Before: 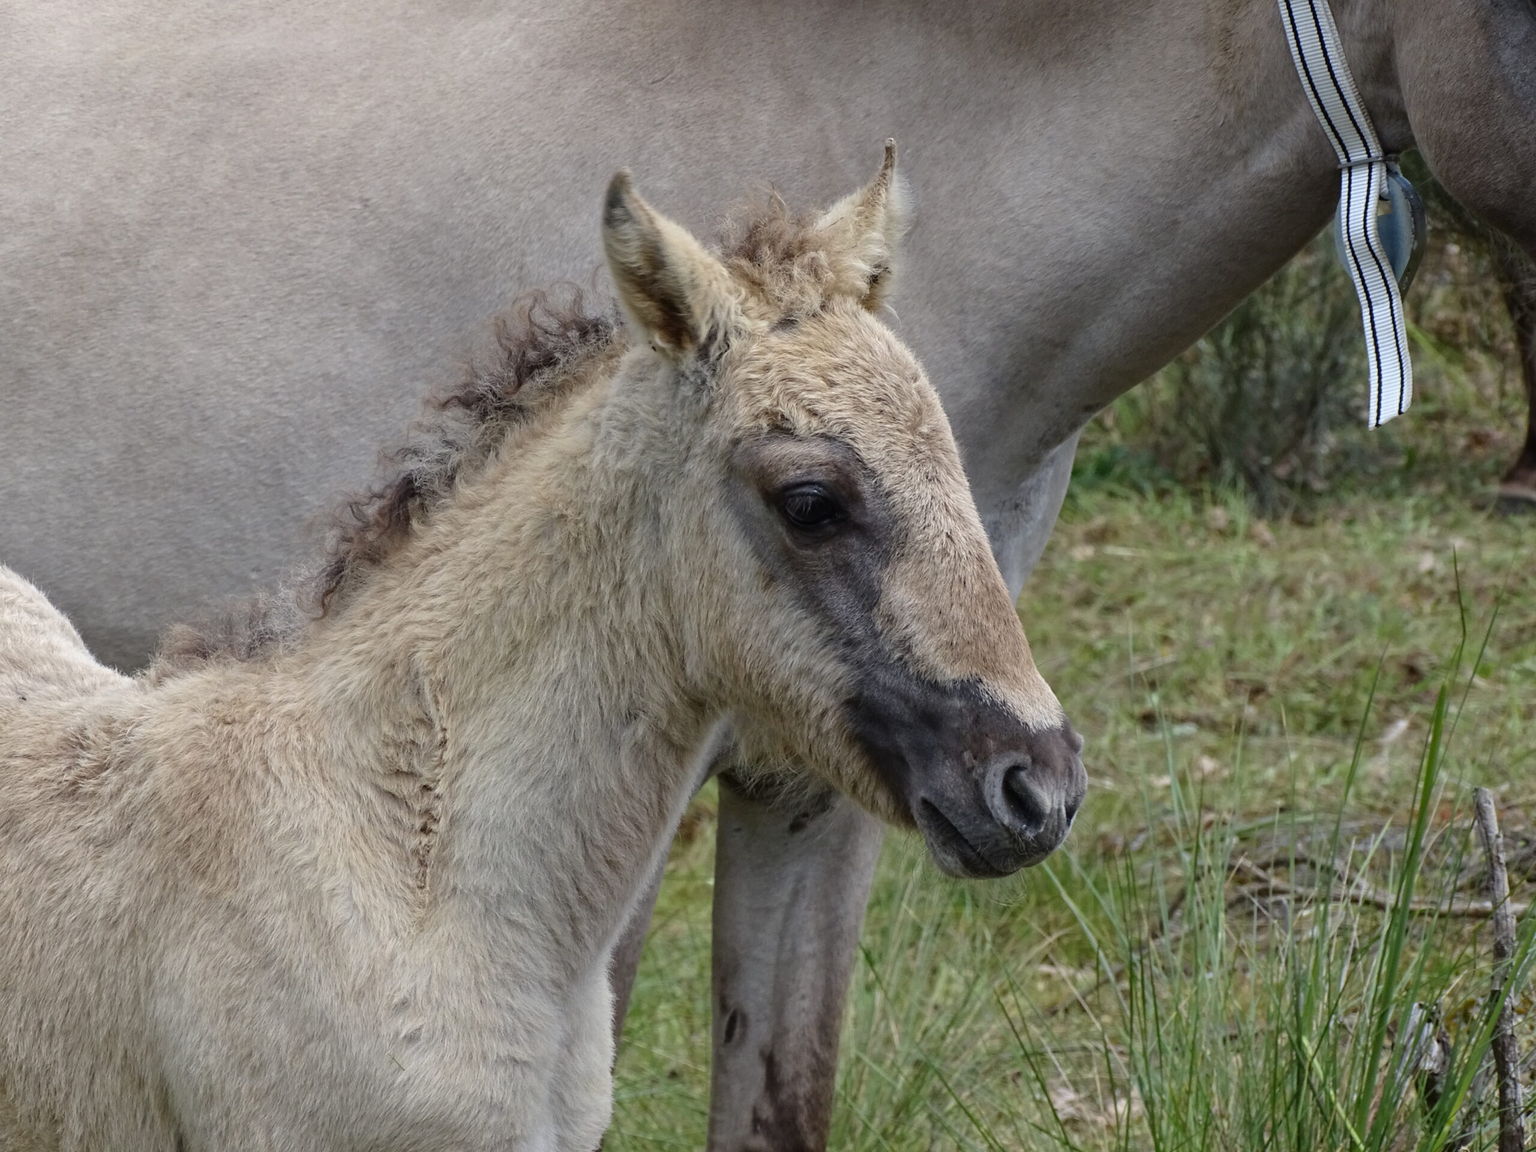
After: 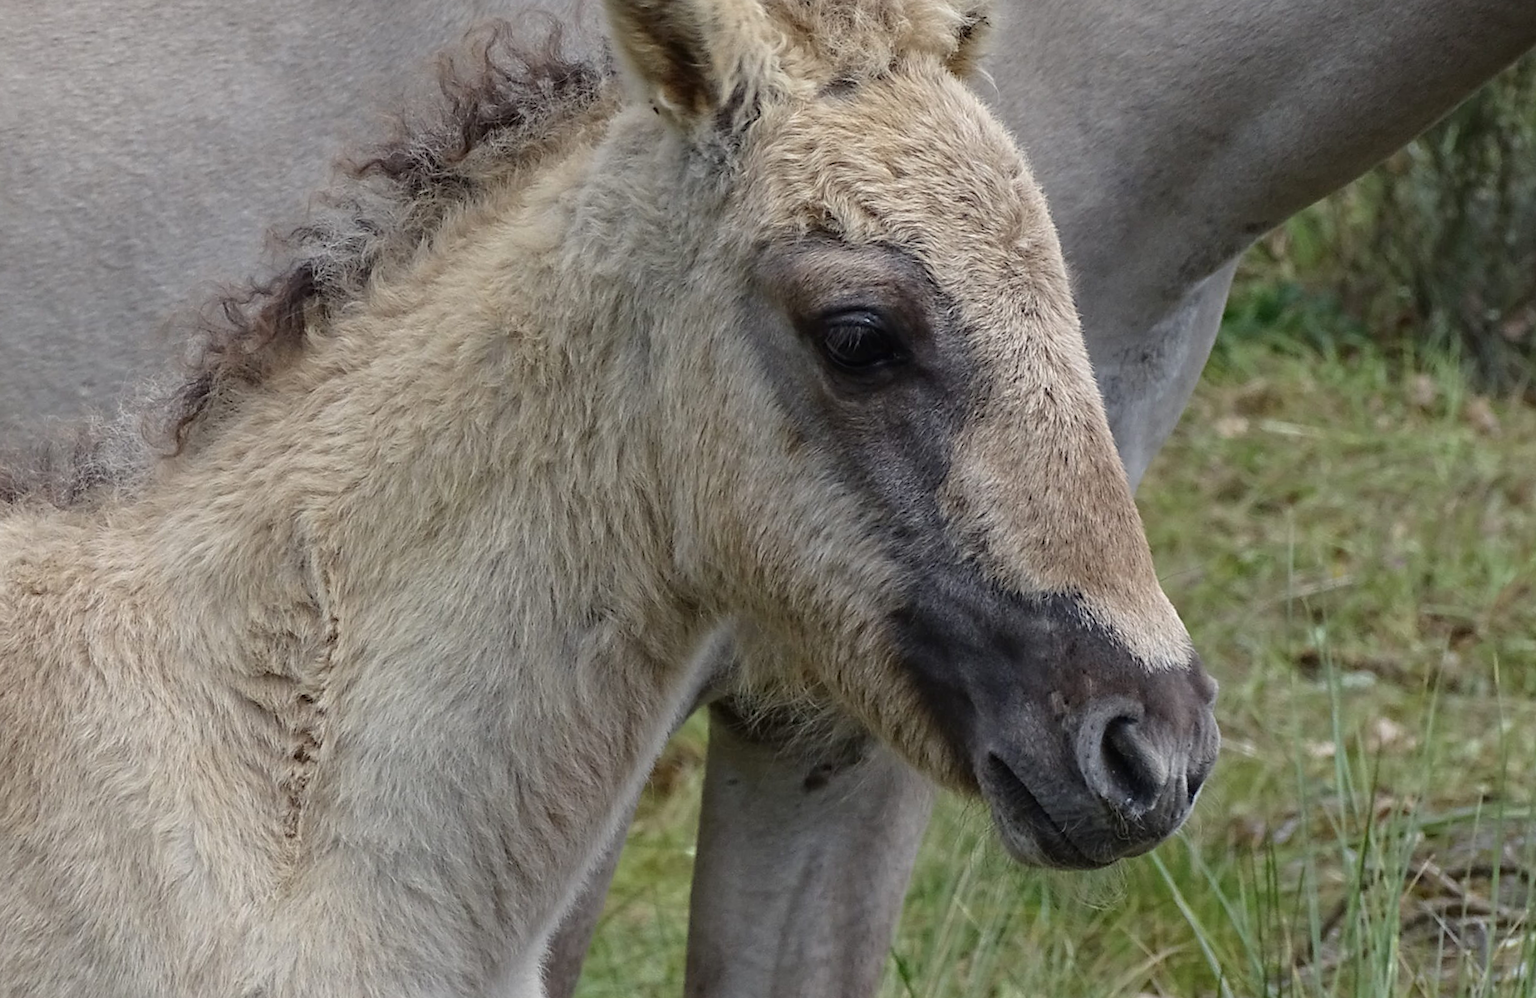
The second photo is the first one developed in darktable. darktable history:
crop and rotate: angle -3.37°, left 9.79%, top 20.73%, right 12.42%, bottom 11.82%
sharpen: radius 1.864, amount 0.398, threshold 1.271
